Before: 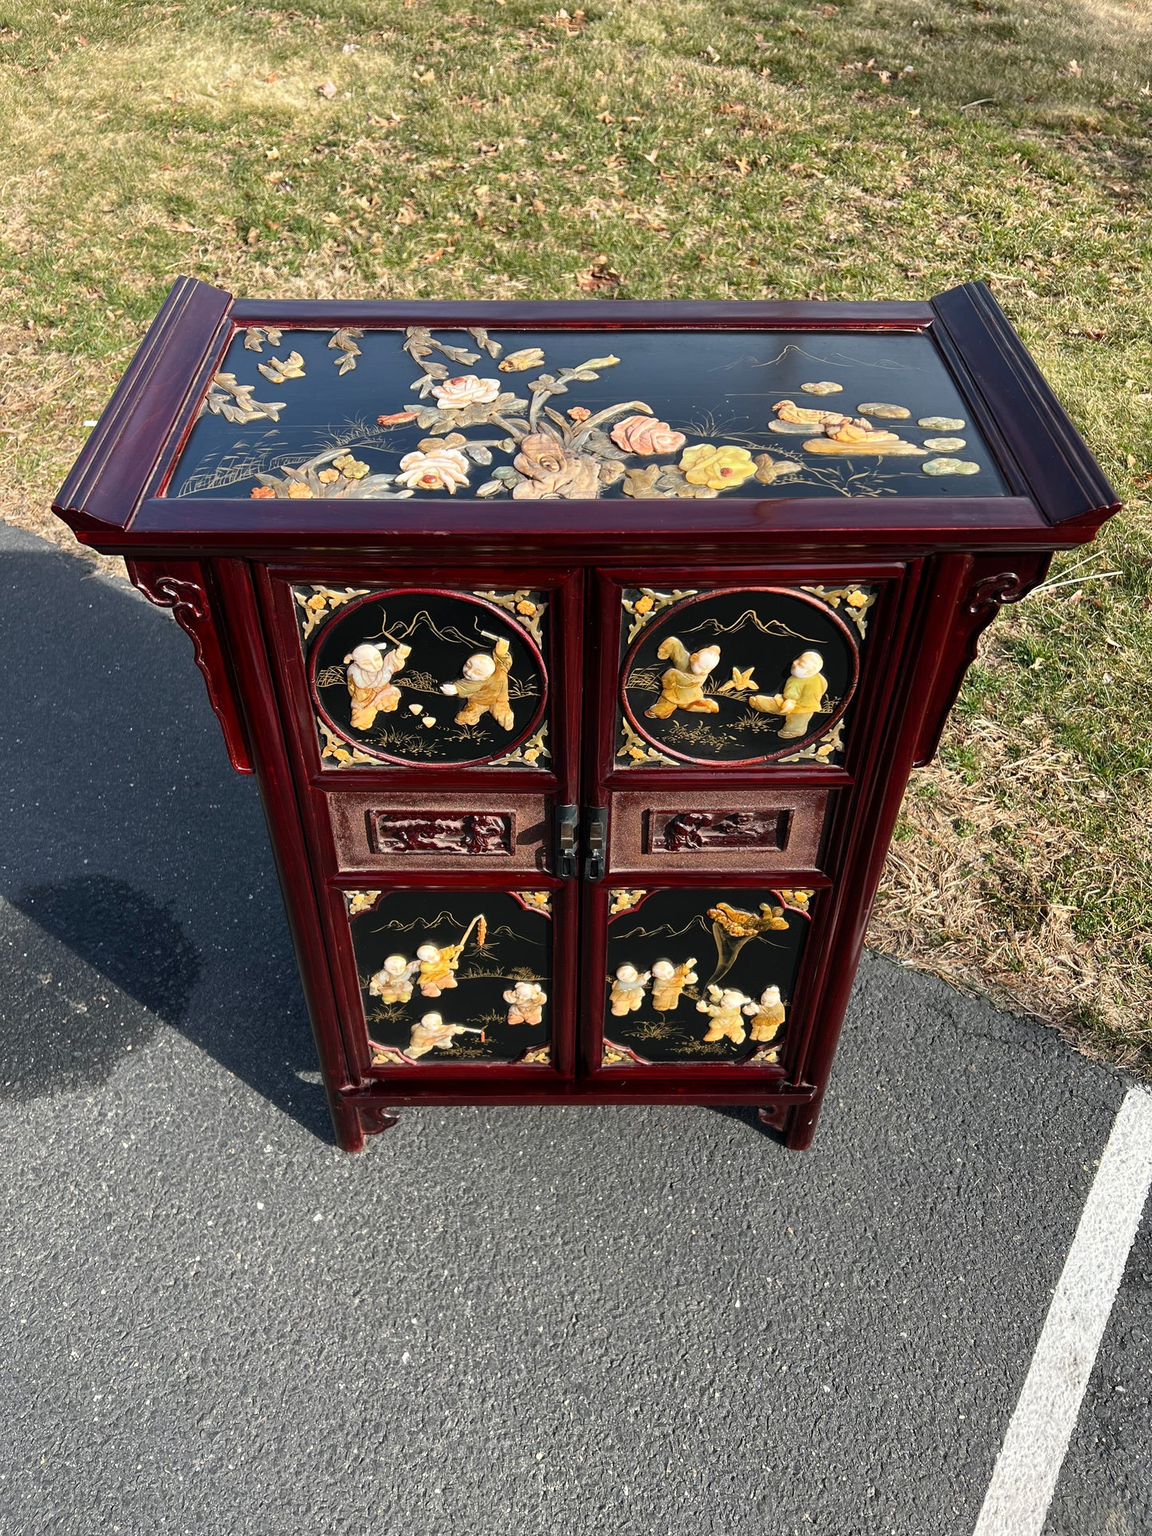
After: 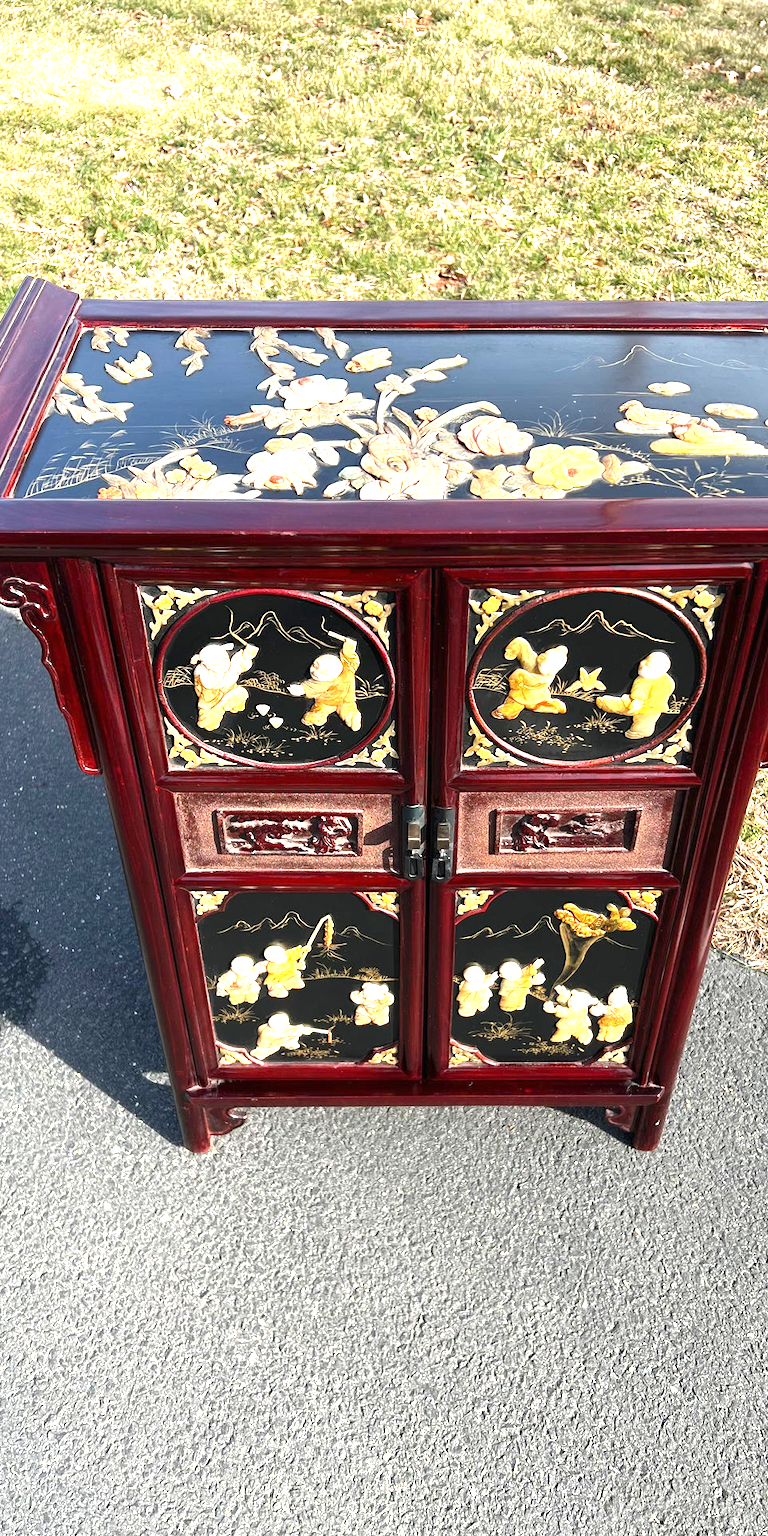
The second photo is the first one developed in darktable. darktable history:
exposure: black level correction 0, exposure 1.388 EV, compensate exposure bias true, compensate highlight preservation false
crop and rotate: left 13.342%, right 19.991%
